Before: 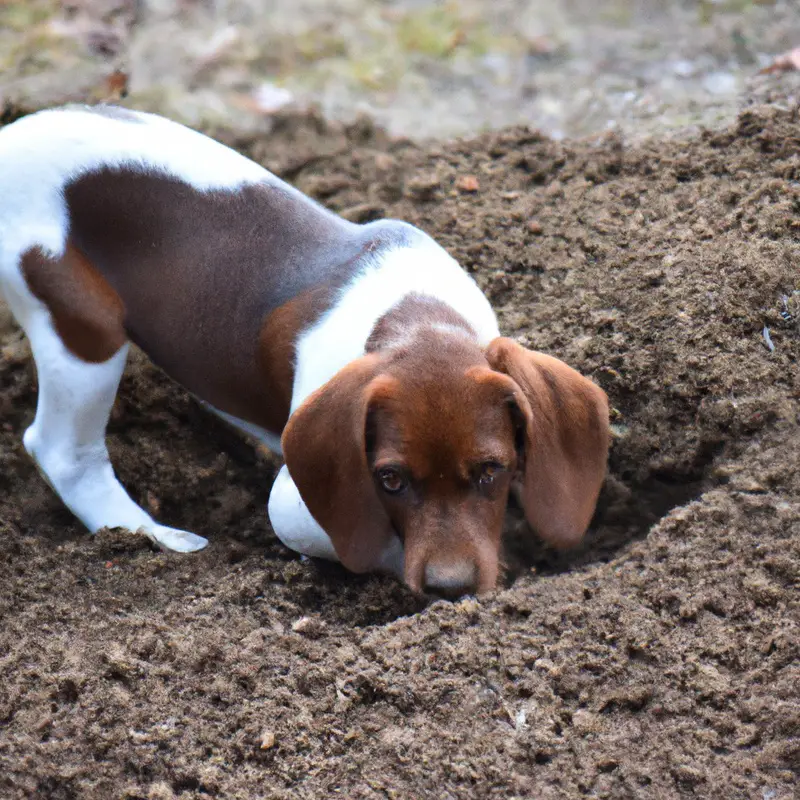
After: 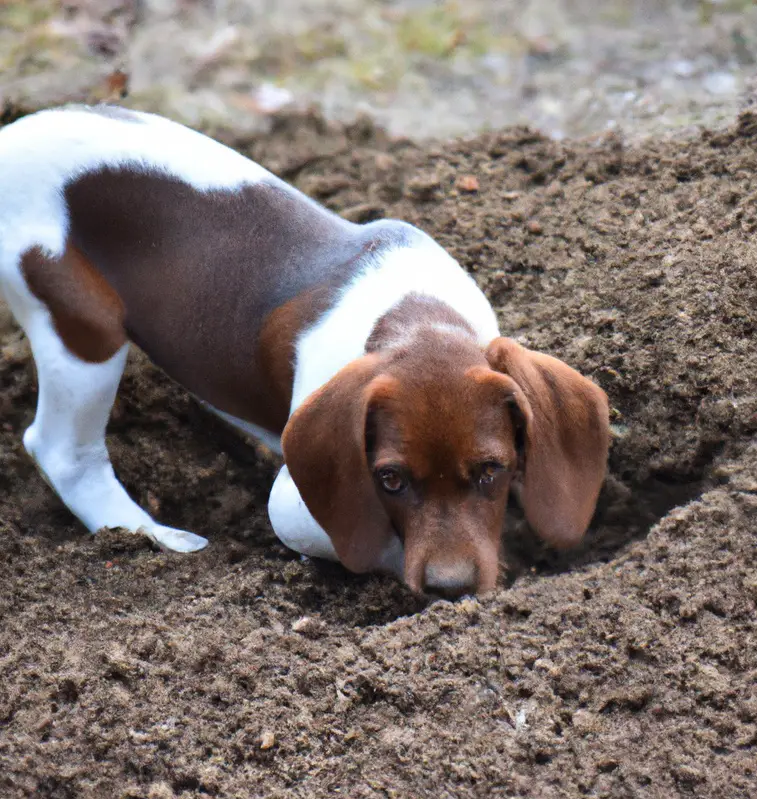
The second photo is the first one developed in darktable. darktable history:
crop and rotate: left 0%, right 5.339%
shadows and highlights: shadows 37.48, highlights -26.63, soften with gaussian
